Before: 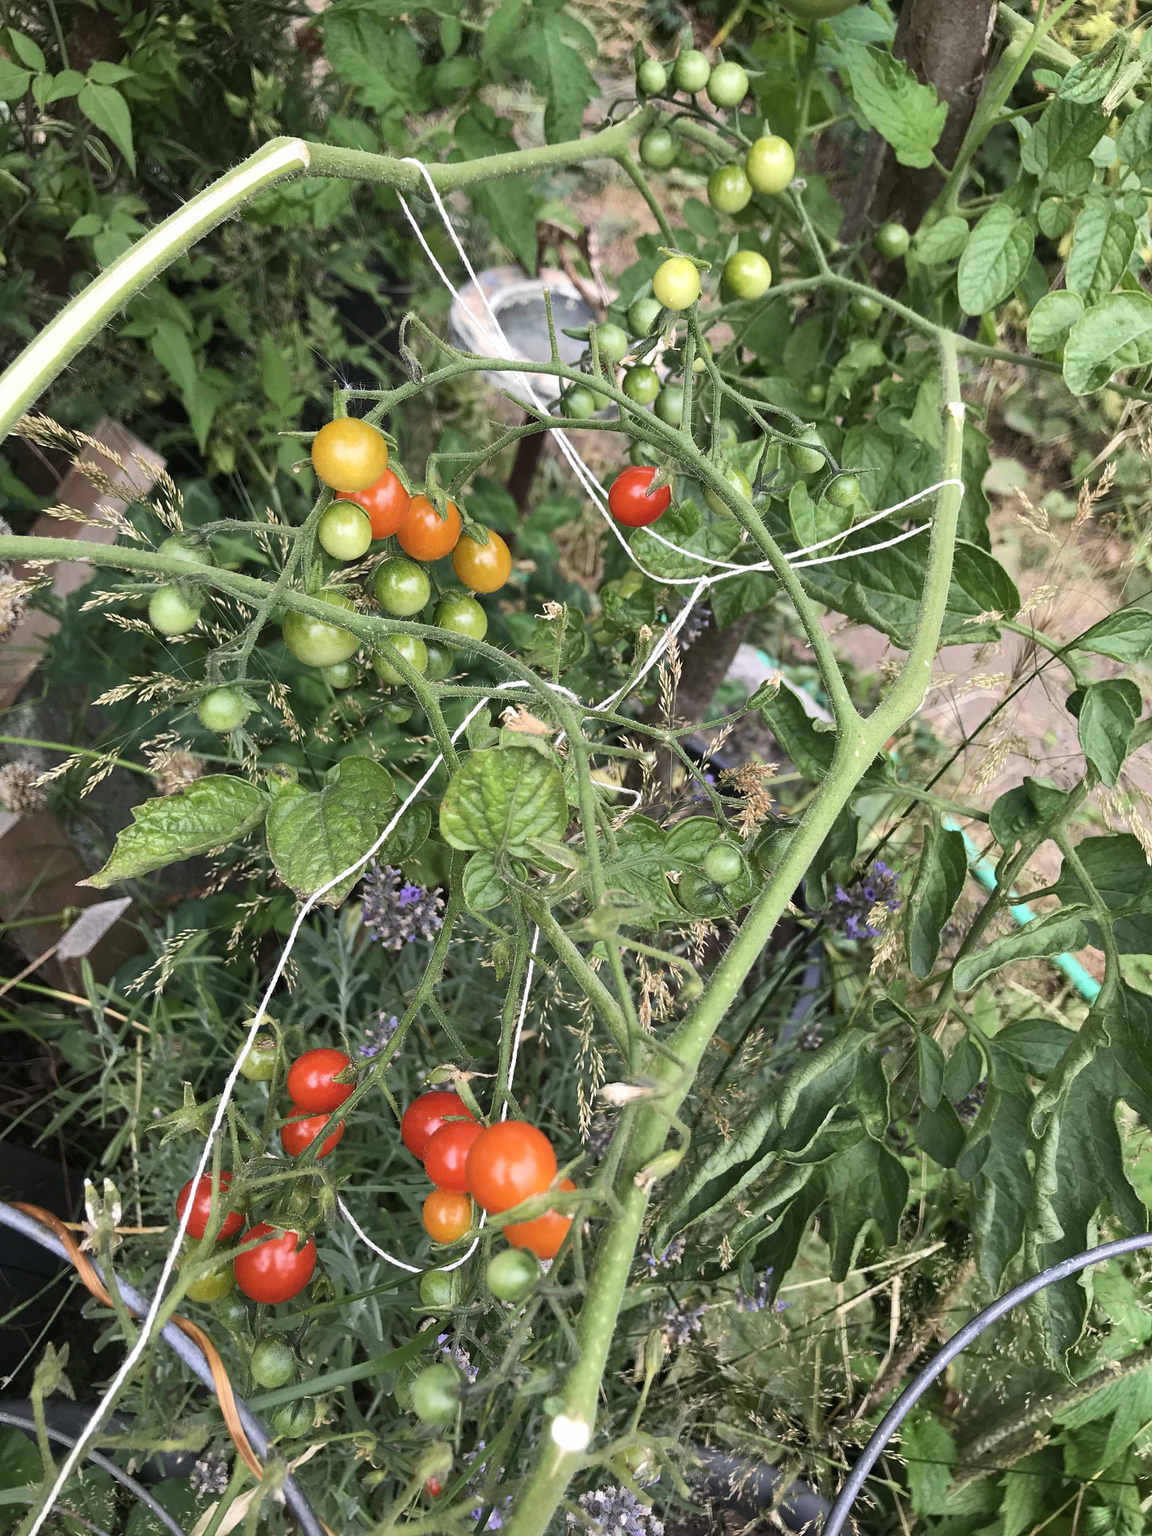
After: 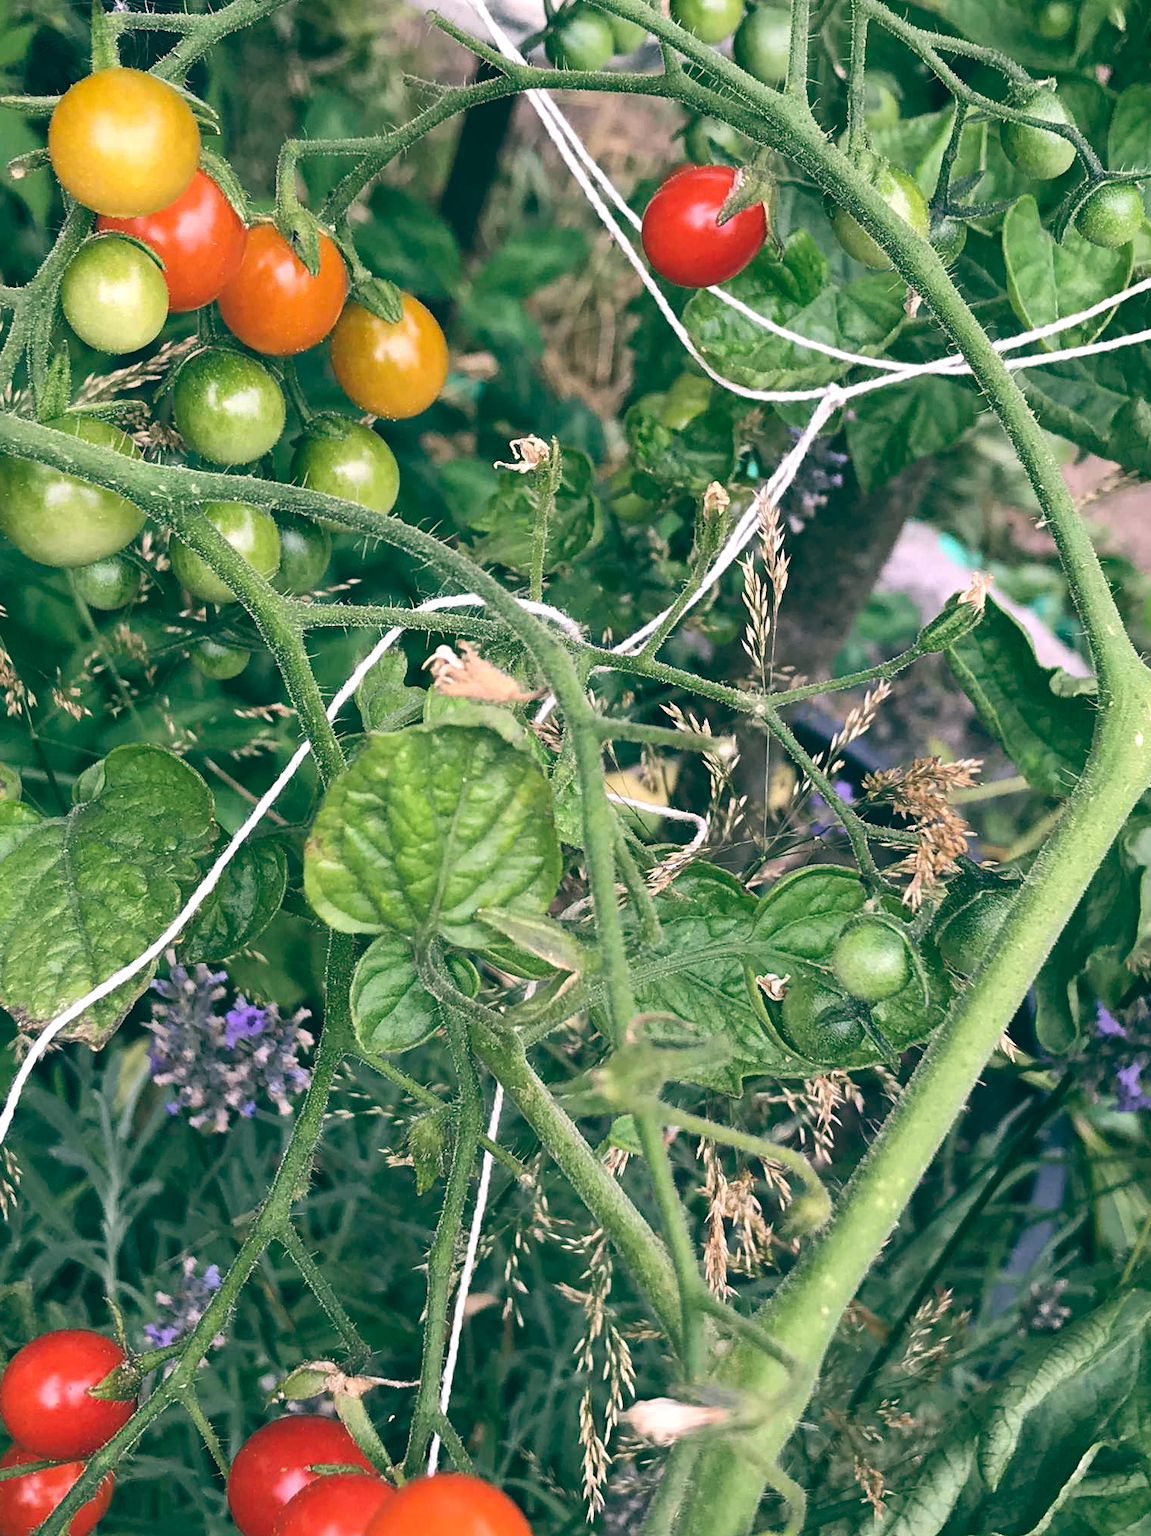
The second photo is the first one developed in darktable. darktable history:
white balance: red 1.004, blue 1.096
crop: left 25%, top 25%, right 25%, bottom 25%
color balance: lift [1.005, 0.99, 1.007, 1.01], gamma [1, 0.979, 1.011, 1.021], gain [0.923, 1.098, 1.025, 0.902], input saturation 90.45%, contrast 7.73%, output saturation 105.91%
